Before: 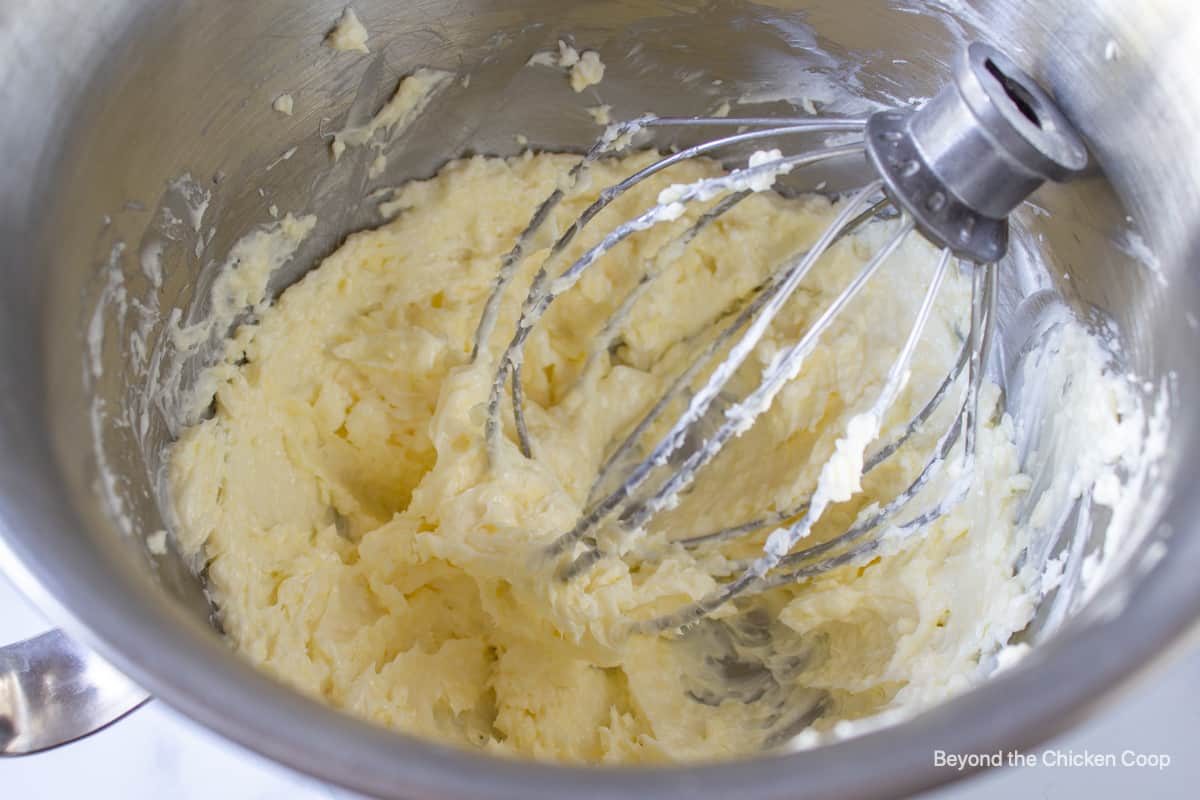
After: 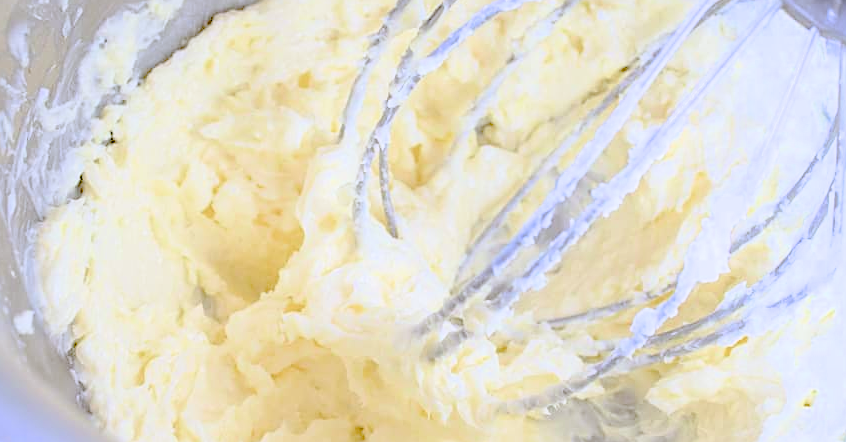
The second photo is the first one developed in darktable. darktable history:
exposure: black level correction 0.001, exposure 1.735 EV, compensate highlight preservation false
crop: left 11.123%, top 27.61%, right 18.3%, bottom 17.034%
color calibration: illuminant custom, x 0.348, y 0.366, temperature 4940.58 K
white balance: red 0.948, green 1.02, blue 1.176
filmic rgb: black relative exposure -7.65 EV, white relative exposure 4.56 EV, hardness 3.61, color science v6 (2022)
tone curve: curves: ch0 [(0, 0) (0.003, 0.019) (0.011, 0.019) (0.025, 0.023) (0.044, 0.032) (0.069, 0.046) (0.1, 0.073) (0.136, 0.129) (0.177, 0.207) (0.224, 0.295) (0.277, 0.394) (0.335, 0.48) (0.399, 0.524) (0.468, 0.575) (0.543, 0.628) (0.623, 0.684) (0.709, 0.739) (0.801, 0.808) (0.898, 0.9) (1, 1)], preserve colors none
sharpen: on, module defaults
